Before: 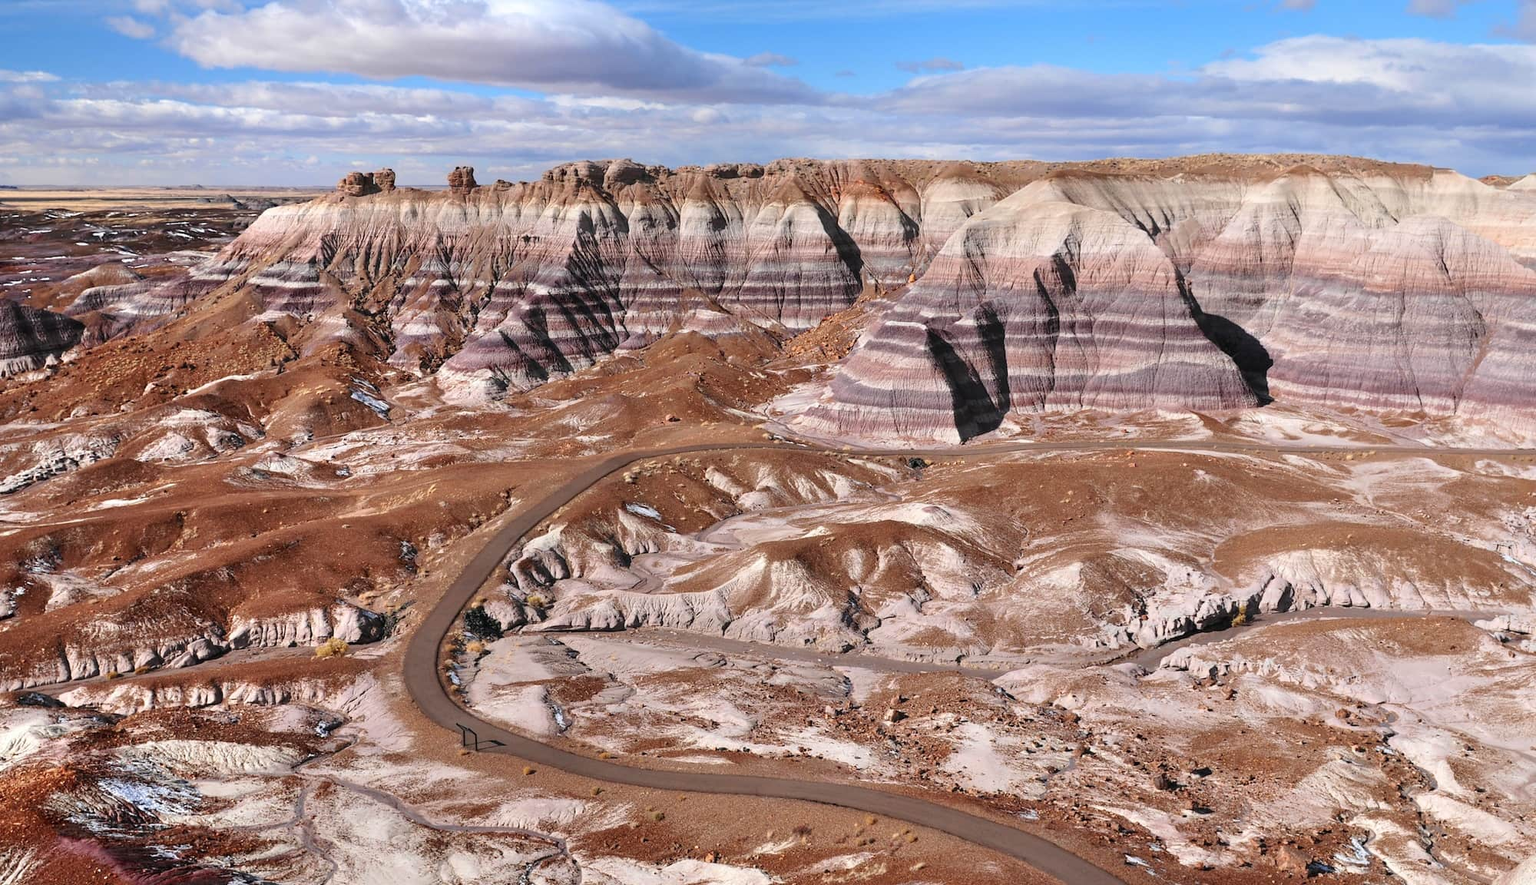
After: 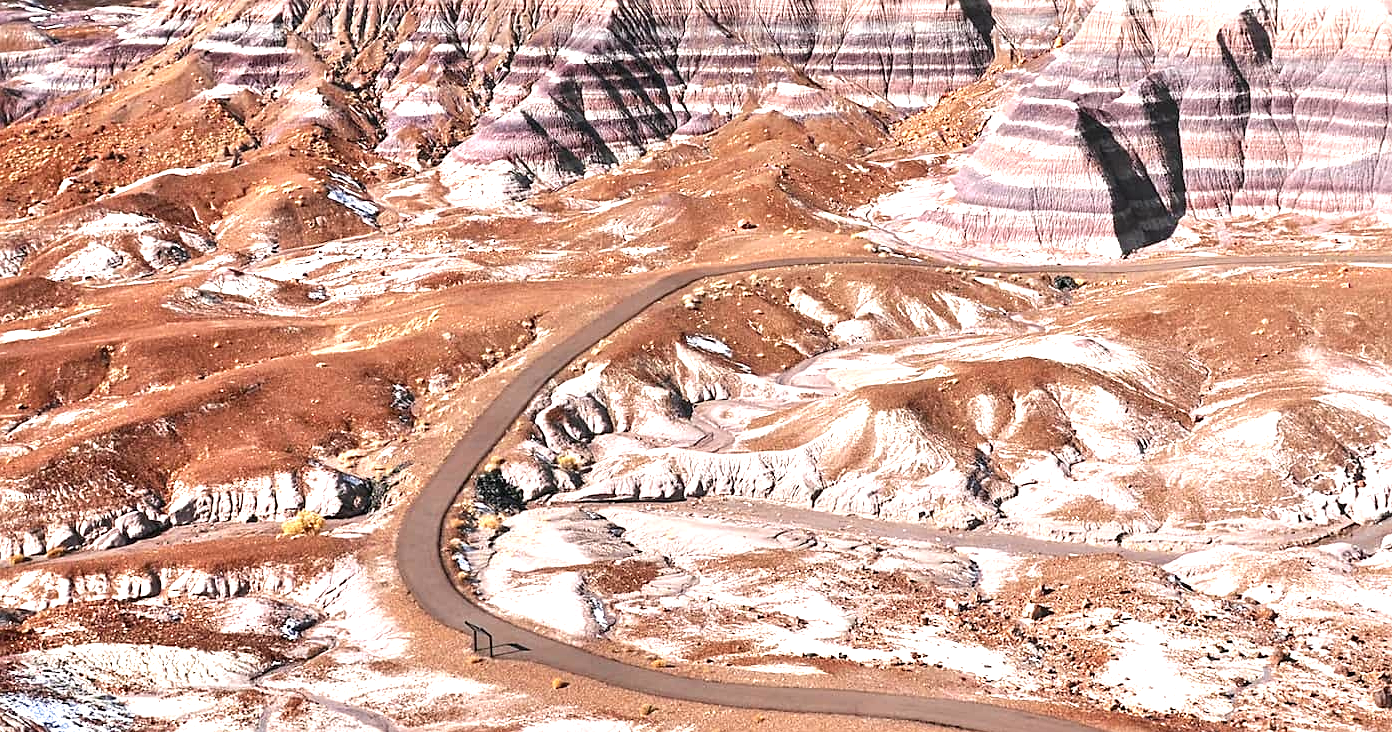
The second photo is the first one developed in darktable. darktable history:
sharpen: amount 0.49
exposure: black level correction 0, exposure 1.2 EV, compensate exposure bias true, compensate highlight preservation false
crop: left 6.469%, top 27.812%, right 23.907%, bottom 8.64%
